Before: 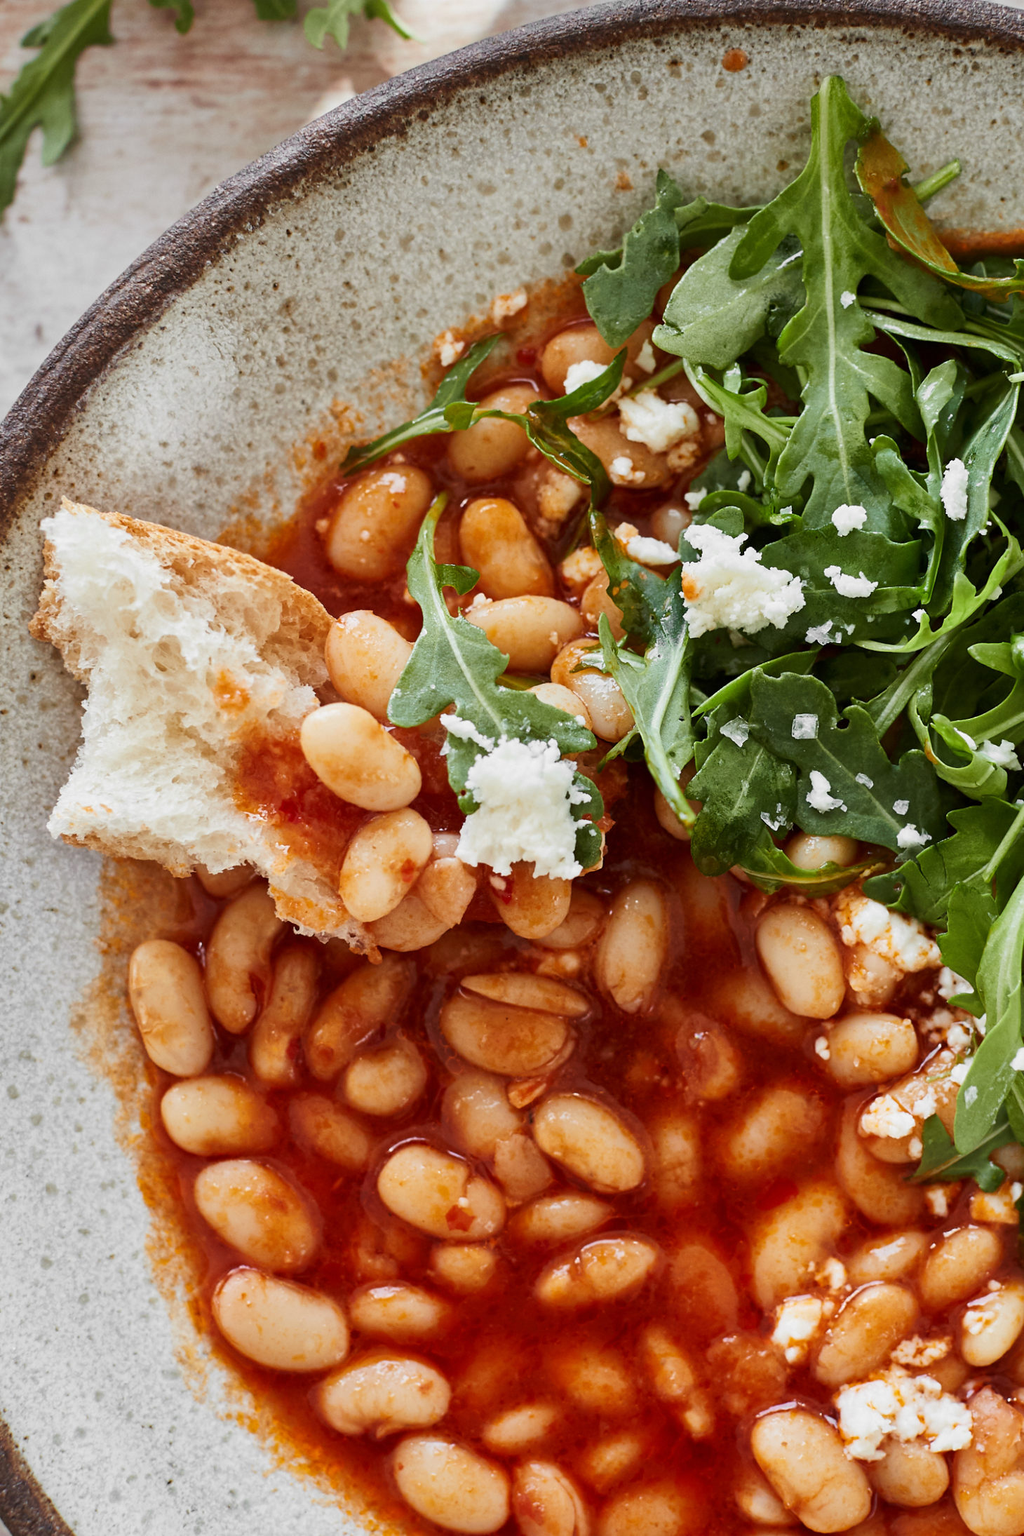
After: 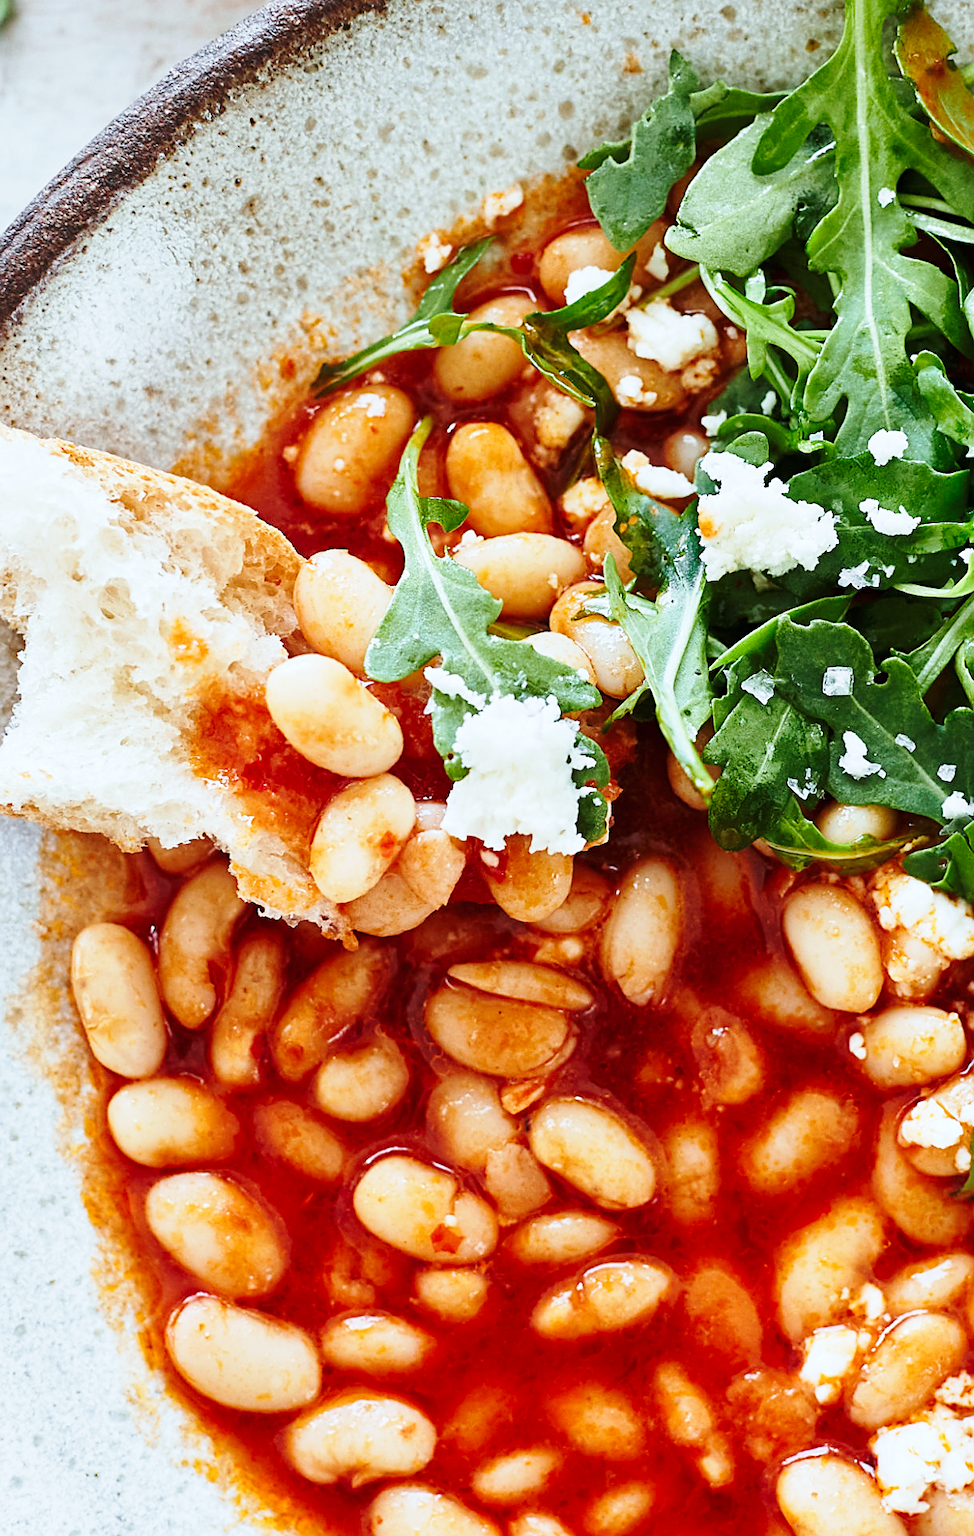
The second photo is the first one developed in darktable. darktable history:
color calibration: illuminant F (fluorescent), F source F9 (Cool White Deluxe 4150 K) – high CRI, x 0.374, y 0.373, temperature 4158.34 K
crop: left 6.446%, top 8.188%, right 9.538%, bottom 3.548%
sharpen: on, module defaults
base curve: curves: ch0 [(0, 0) (0.028, 0.03) (0.121, 0.232) (0.46, 0.748) (0.859, 0.968) (1, 1)], preserve colors none
